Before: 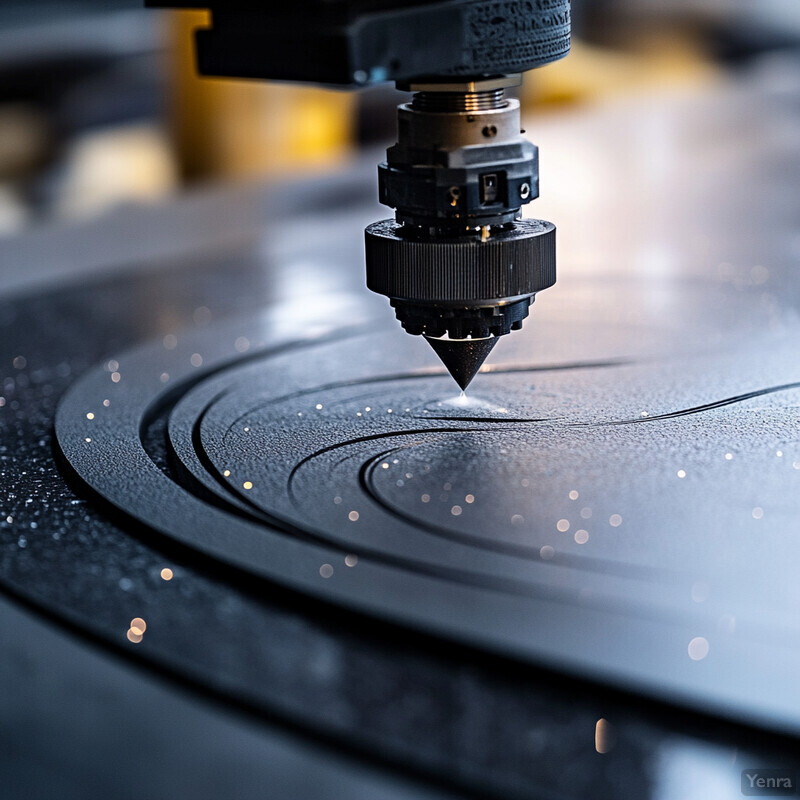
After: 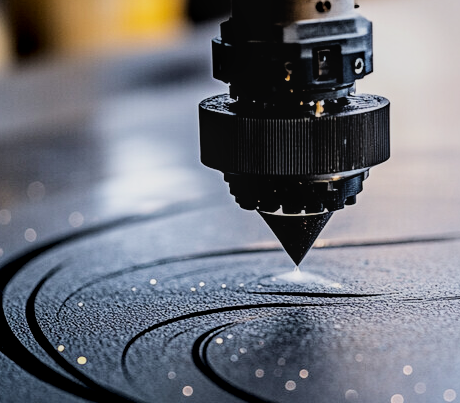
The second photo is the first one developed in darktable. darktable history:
local contrast: on, module defaults
crop: left 20.824%, top 15.651%, right 21.671%, bottom 33.881%
filmic rgb: black relative exposure -5.08 EV, white relative exposure 3.97 EV, threshold 3 EV, hardness 2.9, contrast 1.298, highlights saturation mix -10.77%, enable highlight reconstruction true
